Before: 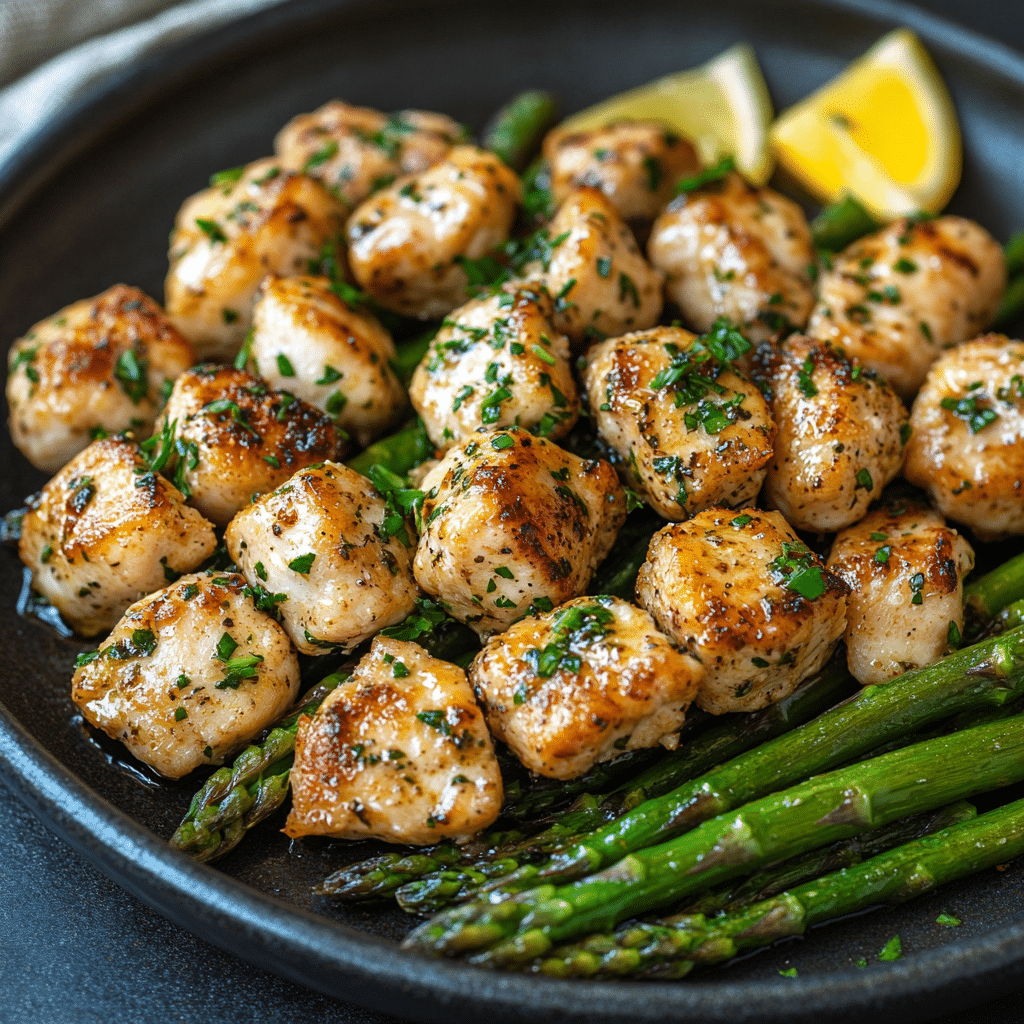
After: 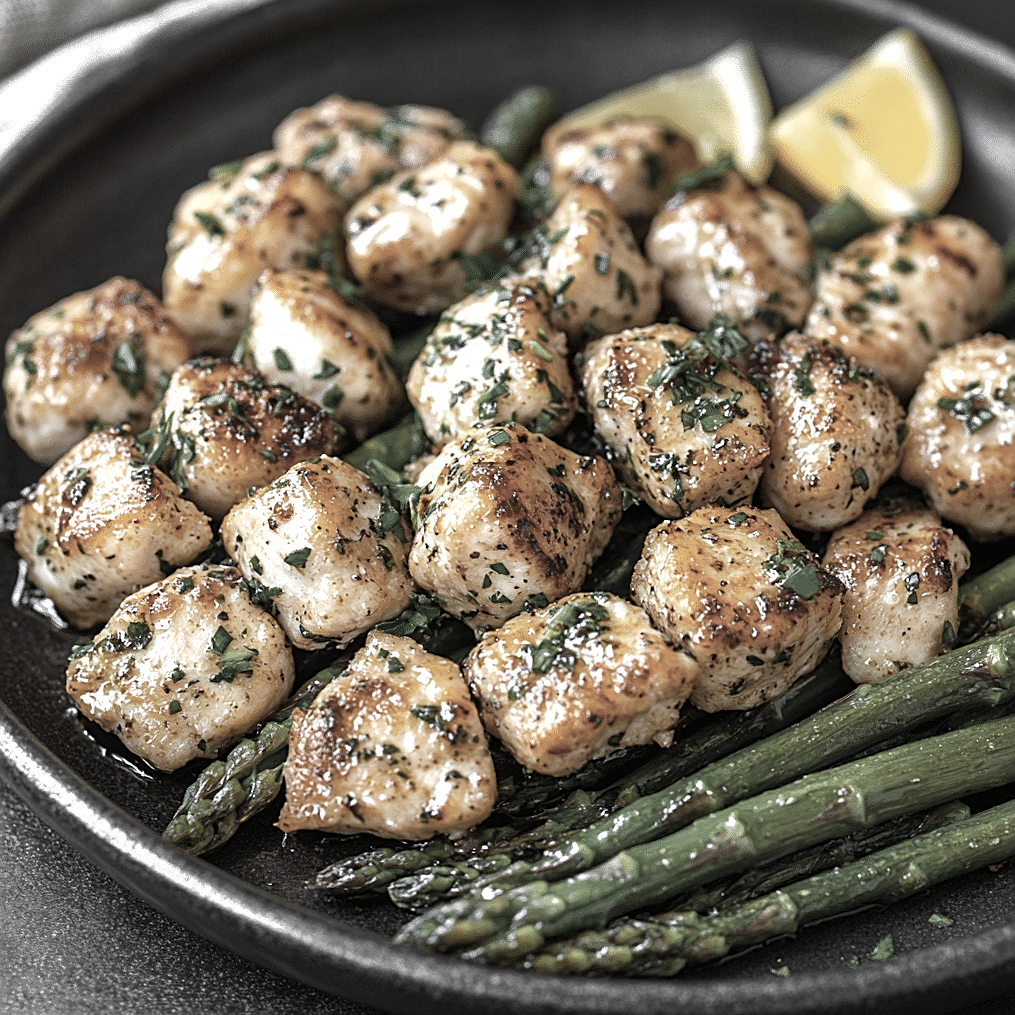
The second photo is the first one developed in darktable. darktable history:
sharpen: on, module defaults
color zones: curves: ch0 [(0, 0.613) (0.01, 0.613) (0.245, 0.448) (0.498, 0.529) (0.642, 0.665) (0.879, 0.777) (0.99, 0.613)]; ch1 [(0, 0.035) (0.121, 0.189) (0.259, 0.197) (0.415, 0.061) (0.589, 0.022) (0.732, 0.022) (0.857, 0.026) (0.991, 0.053)]
crop and rotate: angle -0.5°
exposure: exposure 0.485 EV, compensate highlight preservation false
